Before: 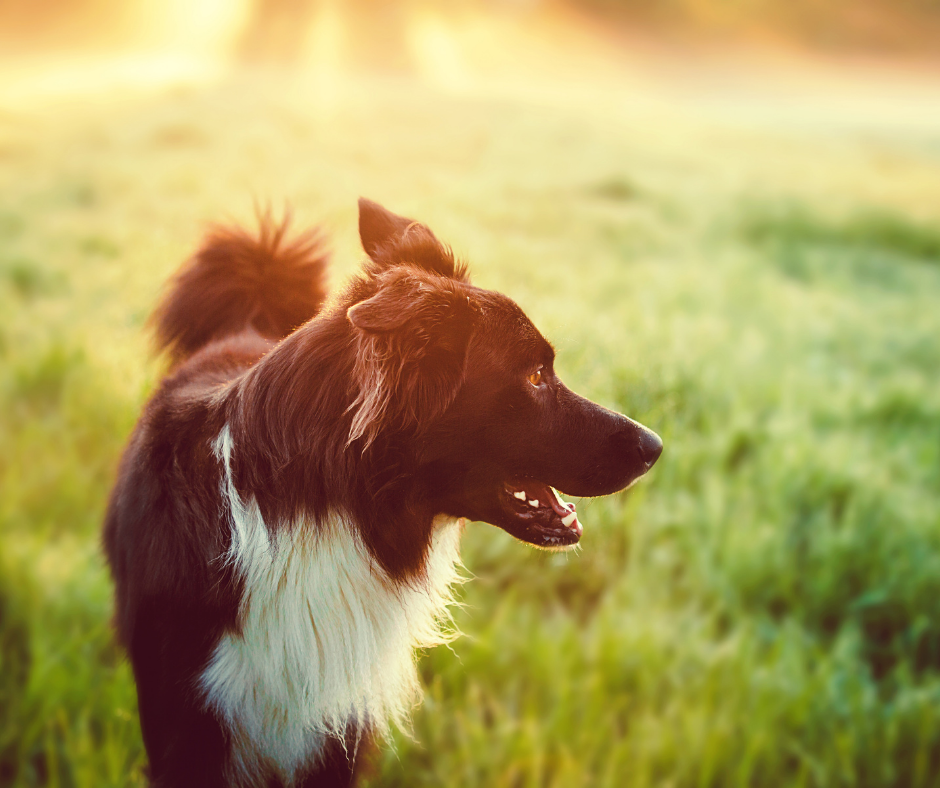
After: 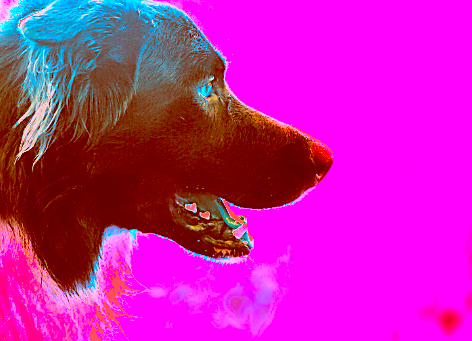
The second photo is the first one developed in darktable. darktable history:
rgb curve: curves: ch0 [(0, 0) (0.21, 0.15) (0.24, 0.21) (0.5, 0.75) (0.75, 0.96) (0.89, 0.99) (1, 1)]; ch1 [(0, 0.02) (0.21, 0.13) (0.25, 0.2) (0.5, 0.67) (0.75, 0.9) (0.89, 0.97) (1, 1)]; ch2 [(0, 0.02) (0.21, 0.13) (0.25, 0.2) (0.5, 0.67) (0.75, 0.9) (0.89, 0.97) (1, 1)], compensate middle gray true
color correction: highlights a* -39.68, highlights b* -40, shadows a* -40, shadows b* -40, saturation -3
crop: left 35.03%, top 36.625%, right 14.663%, bottom 20.057%
exposure: exposure 0.2 EV, compensate highlight preservation false
sharpen: on, module defaults
shadows and highlights: shadows 40, highlights -60
